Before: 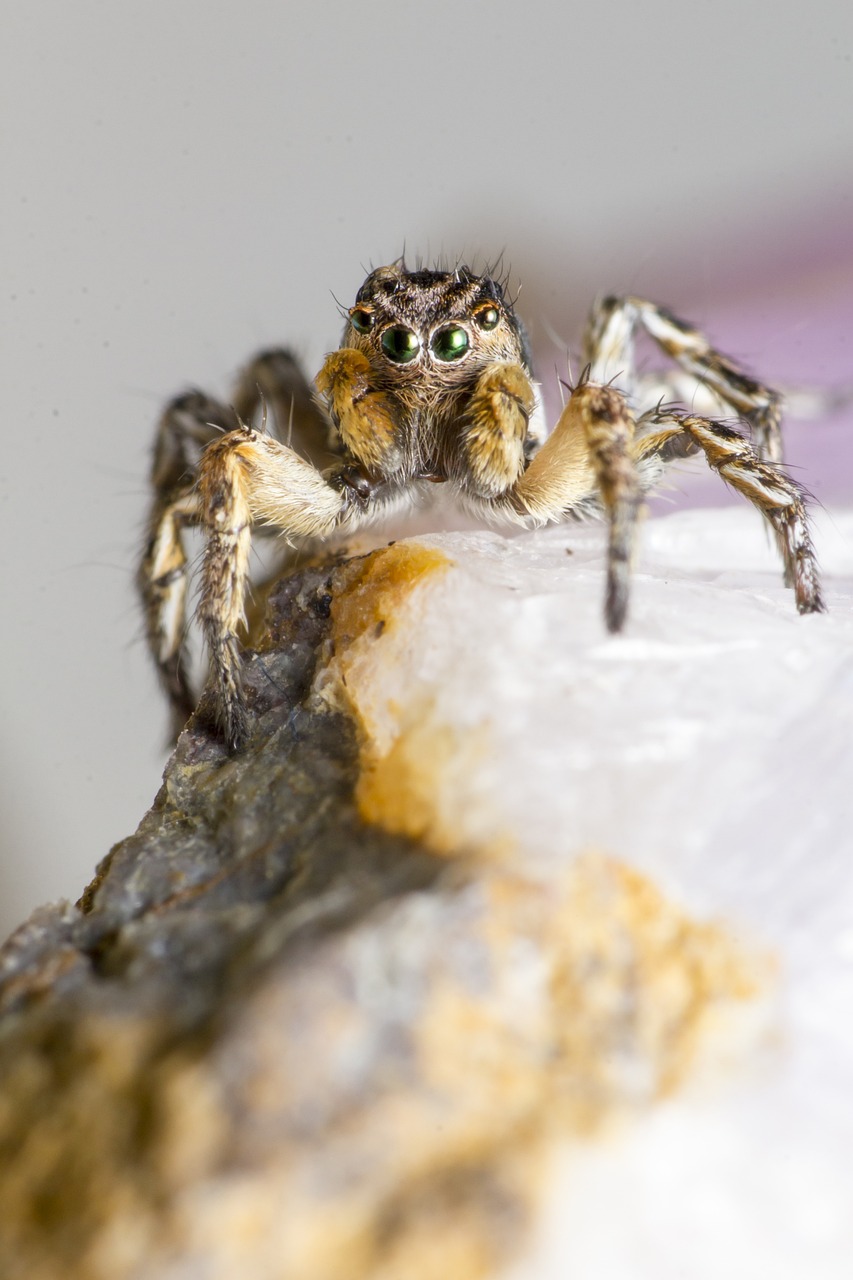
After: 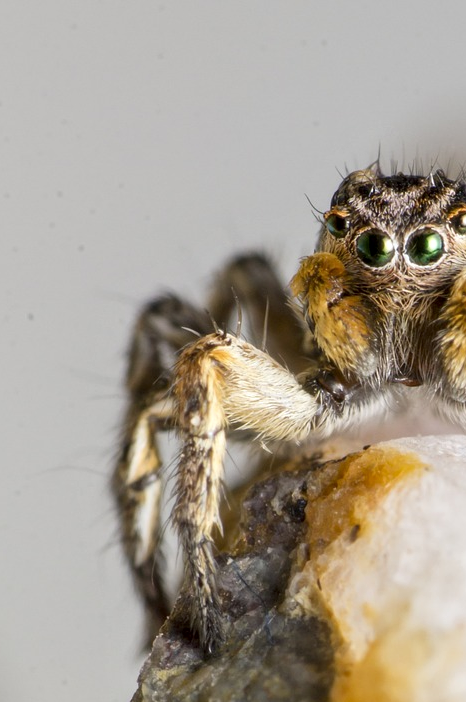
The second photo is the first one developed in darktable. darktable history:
crop and rotate: left 3.047%, top 7.509%, right 42.236%, bottom 37.598%
local contrast: mode bilateral grid, contrast 28, coarseness 16, detail 115%, midtone range 0.2
